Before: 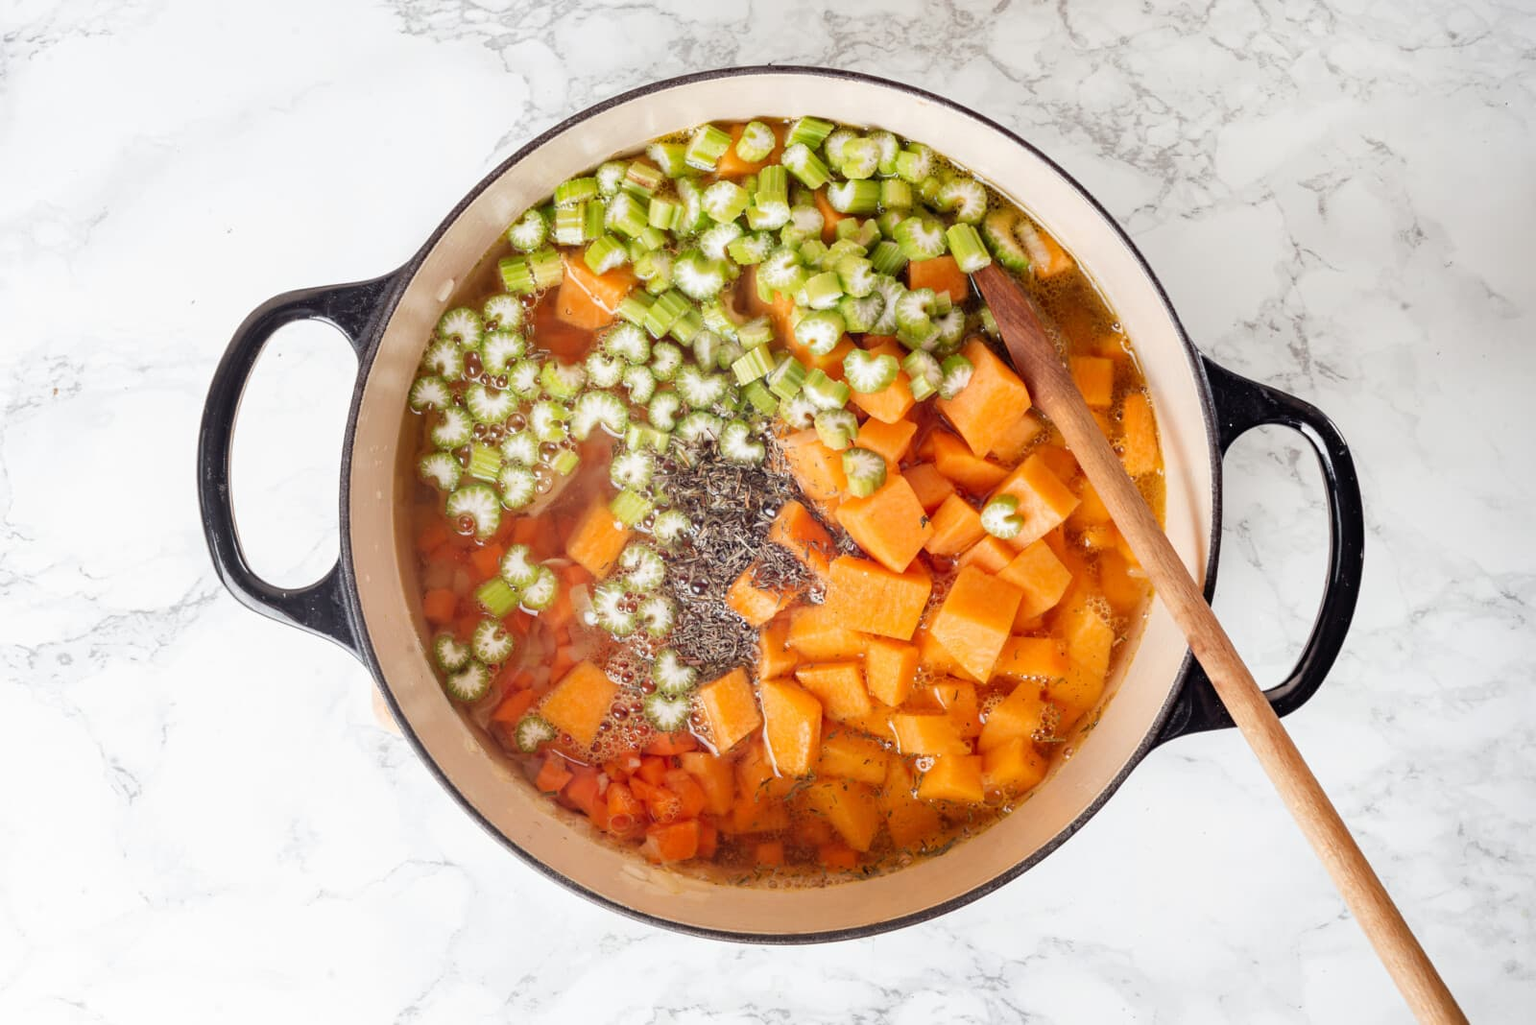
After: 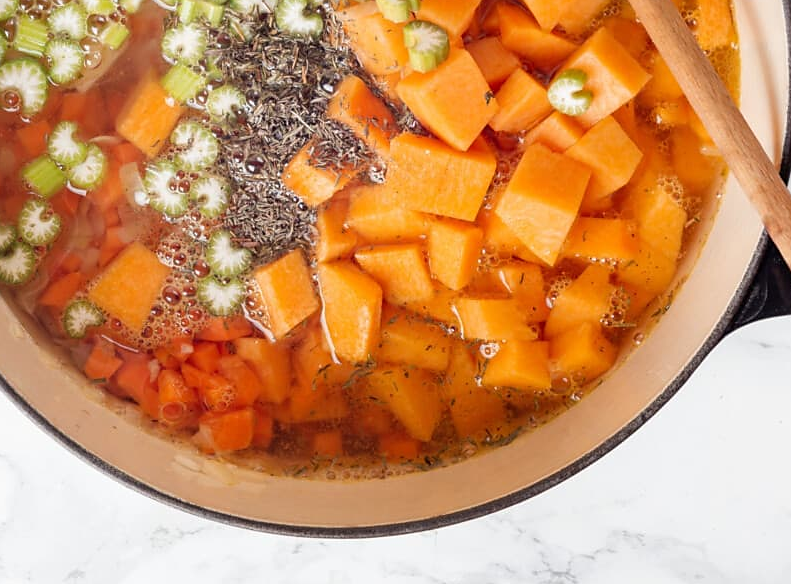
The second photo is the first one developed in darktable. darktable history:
crop: left 29.672%, top 41.786%, right 20.851%, bottom 3.487%
sharpen: radius 1.458, amount 0.398, threshold 1.271
